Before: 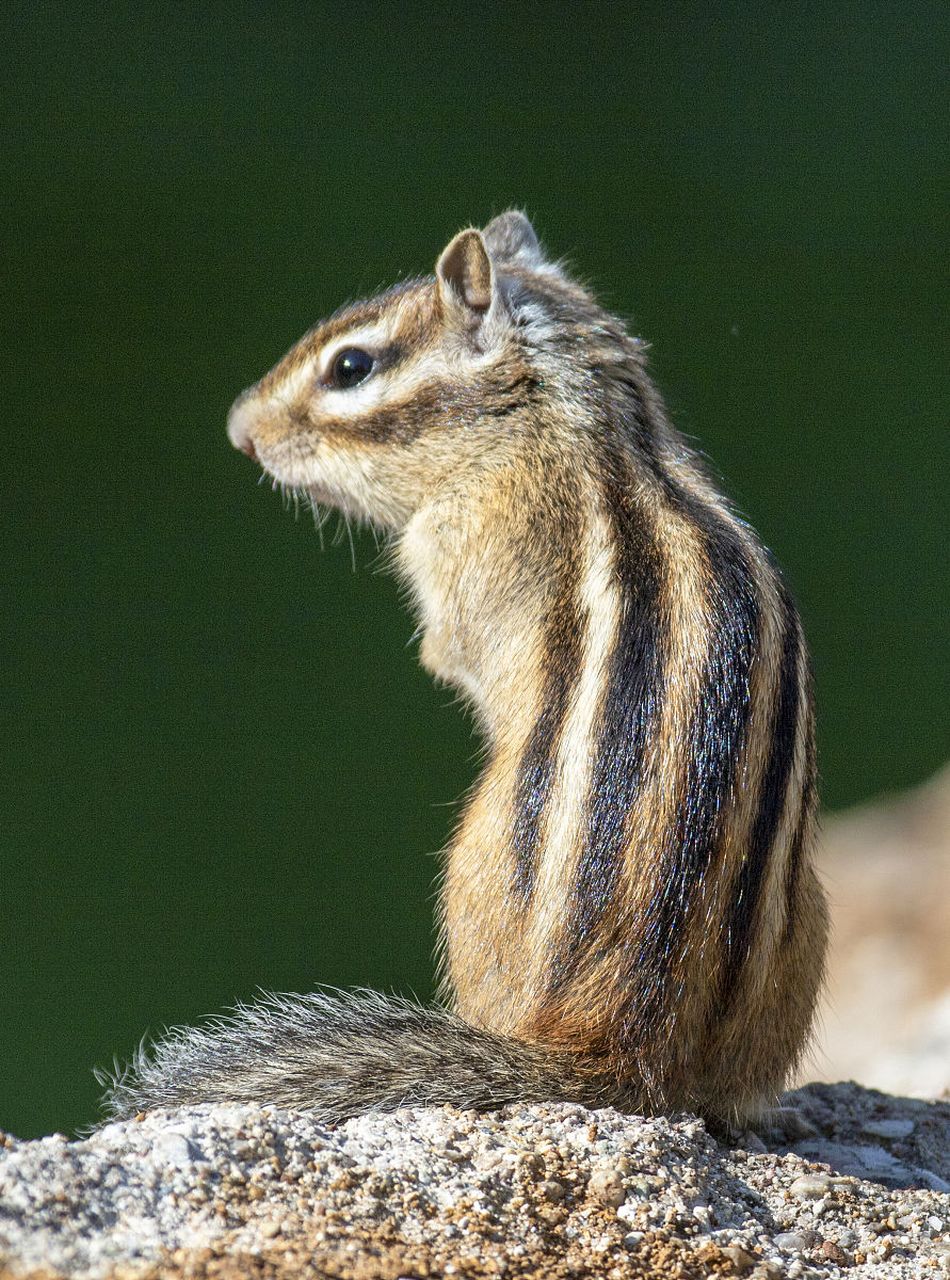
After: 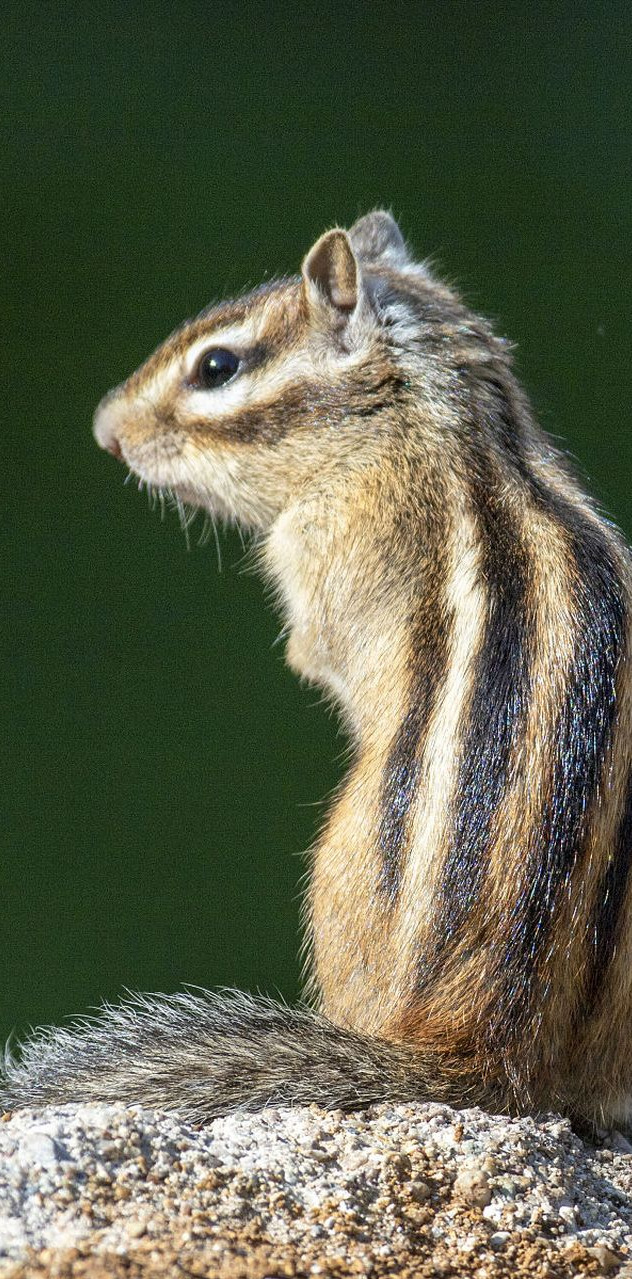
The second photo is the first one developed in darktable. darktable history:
crop and rotate: left 14.29%, right 19.162%
